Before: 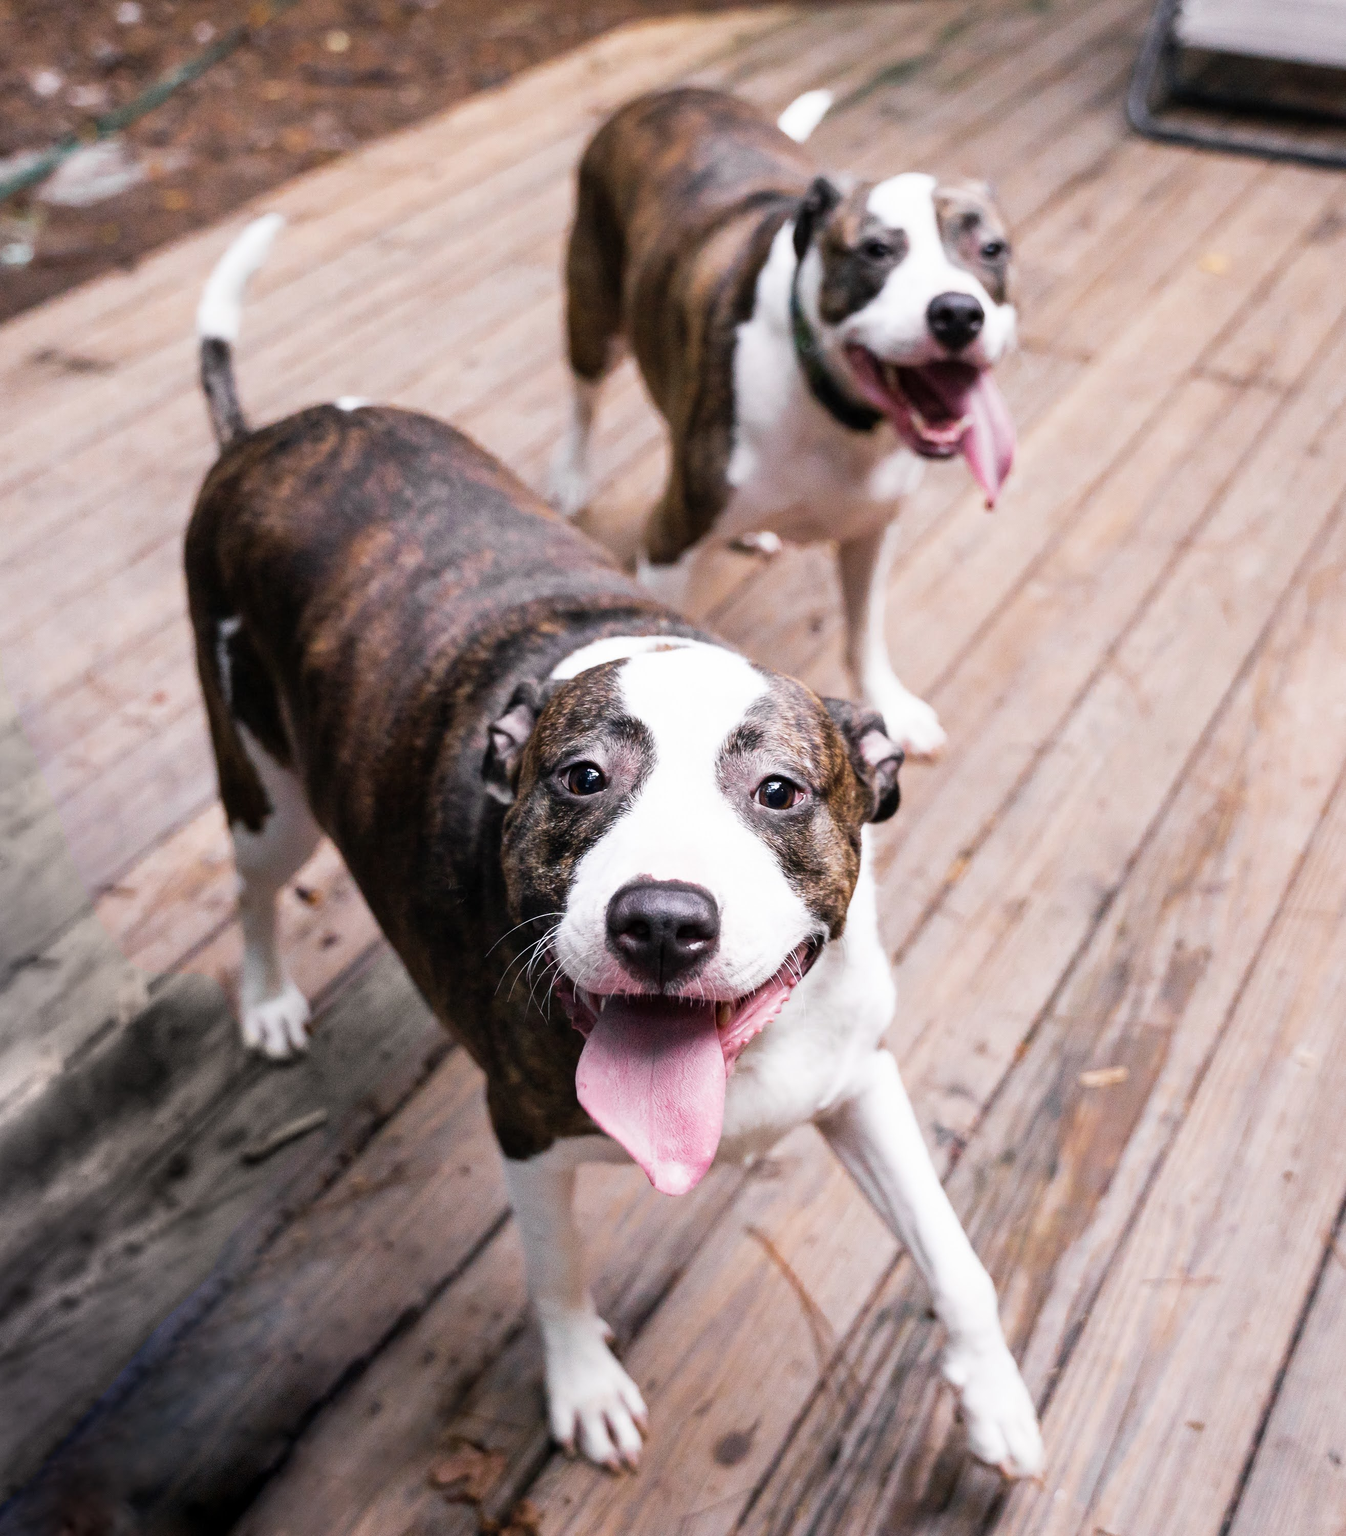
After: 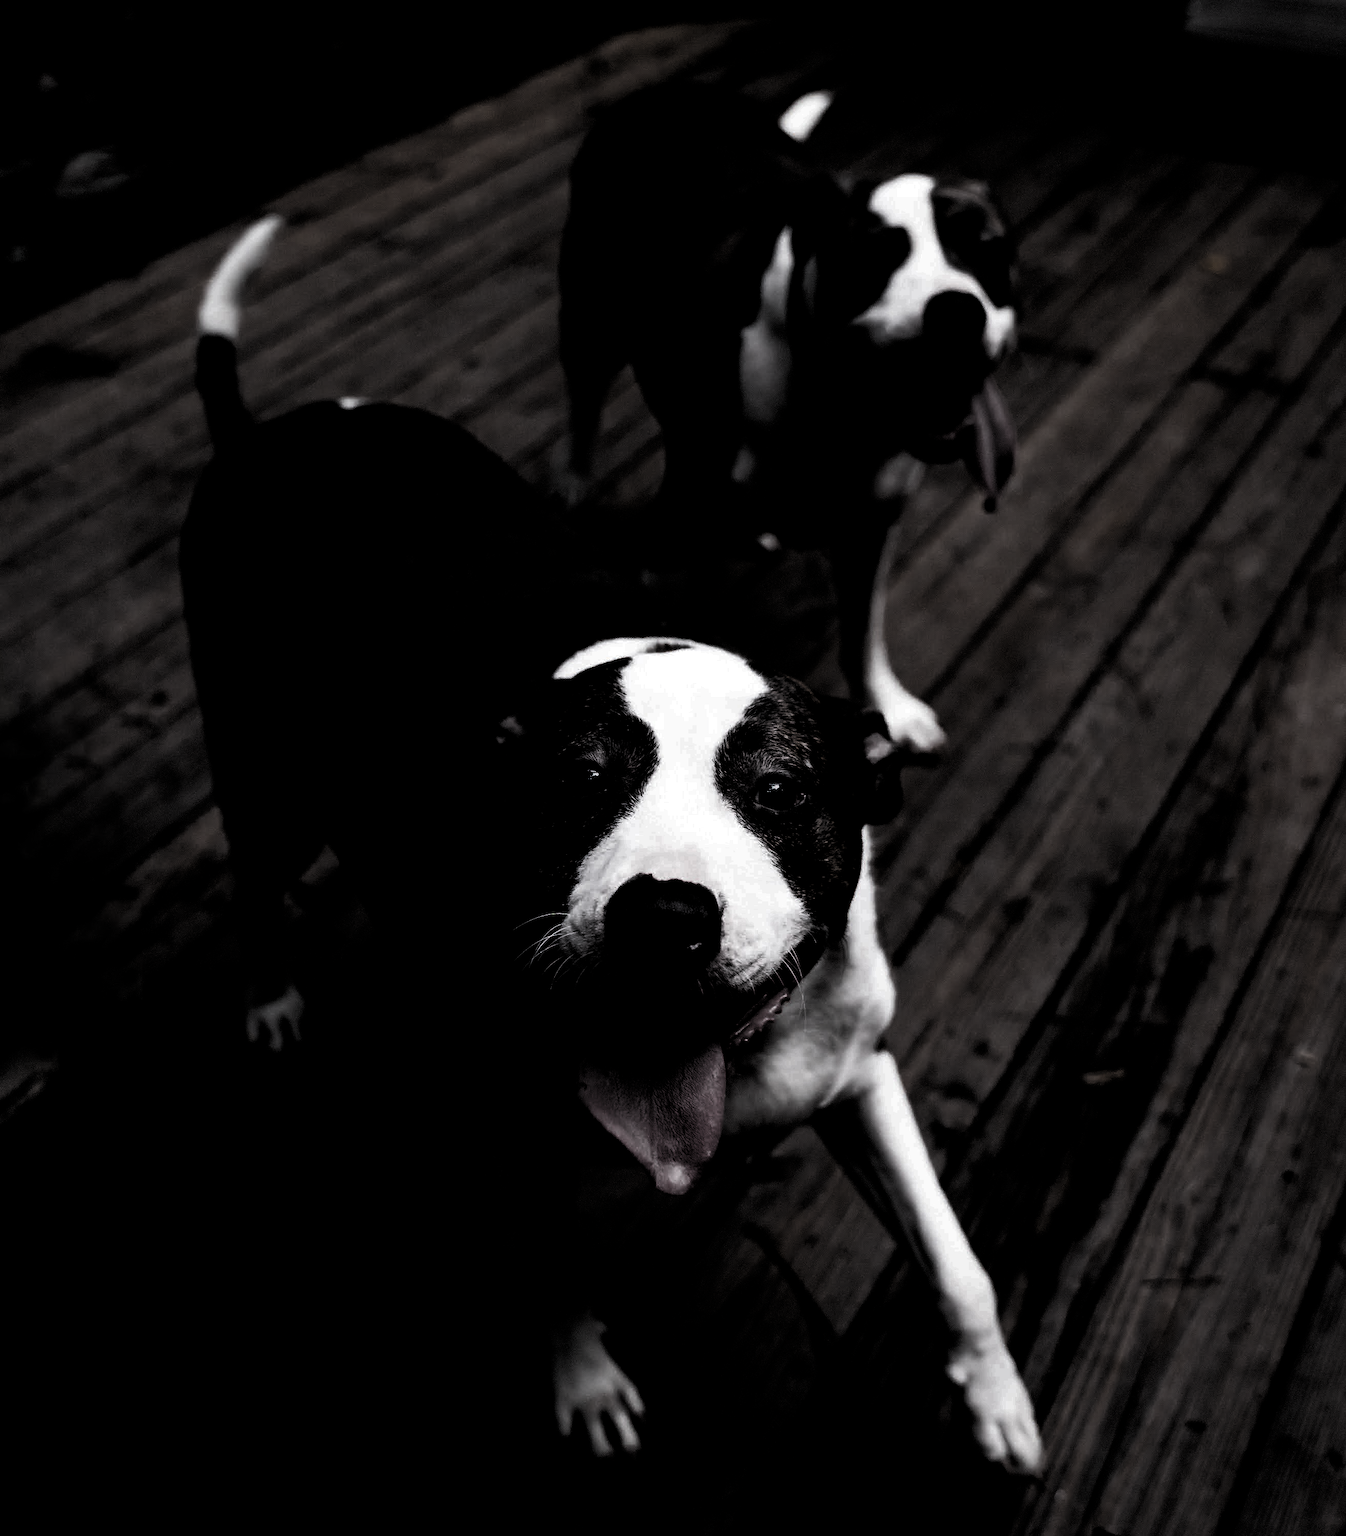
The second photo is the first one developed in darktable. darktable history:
contrast brightness saturation: contrast 0.126, brightness -0.065, saturation 0.161
color zones: curves: ch1 [(0.24, 0.634) (0.75, 0.5)]; ch2 [(0.253, 0.437) (0.745, 0.491)]
levels: black 0.074%, levels [0.721, 0.937, 0.997]
tone curve: curves: ch0 [(0, 0) (0.003, 0.085) (0.011, 0.086) (0.025, 0.086) (0.044, 0.088) (0.069, 0.093) (0.1, 0.102) (0.136, 0.12) (0.177, 0.157) (0.224, 0.203) (0.277, 0.277) (0.335, 0.36) (0.399, 0.463) (0.468, 0.559) (0.543, 0.626) (0.623, 0.703) (0.709, 0.789) (0.801, 0.869) (0.898, 0.927) (1, 1)], color space Lab, independent channels, preserve colors none
